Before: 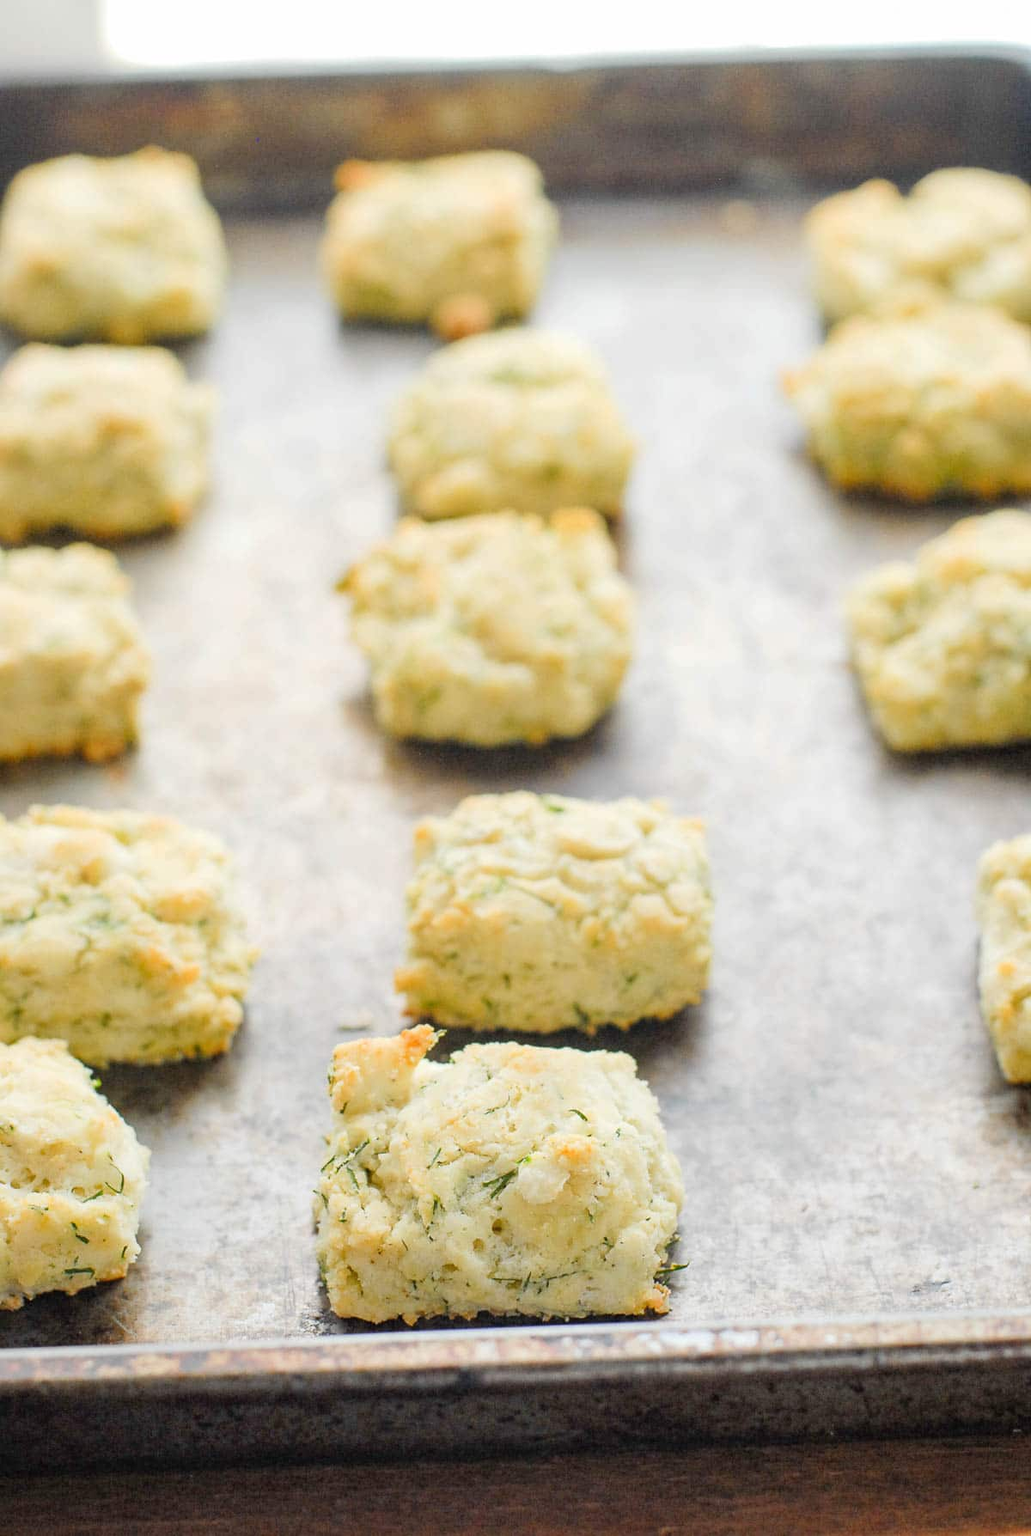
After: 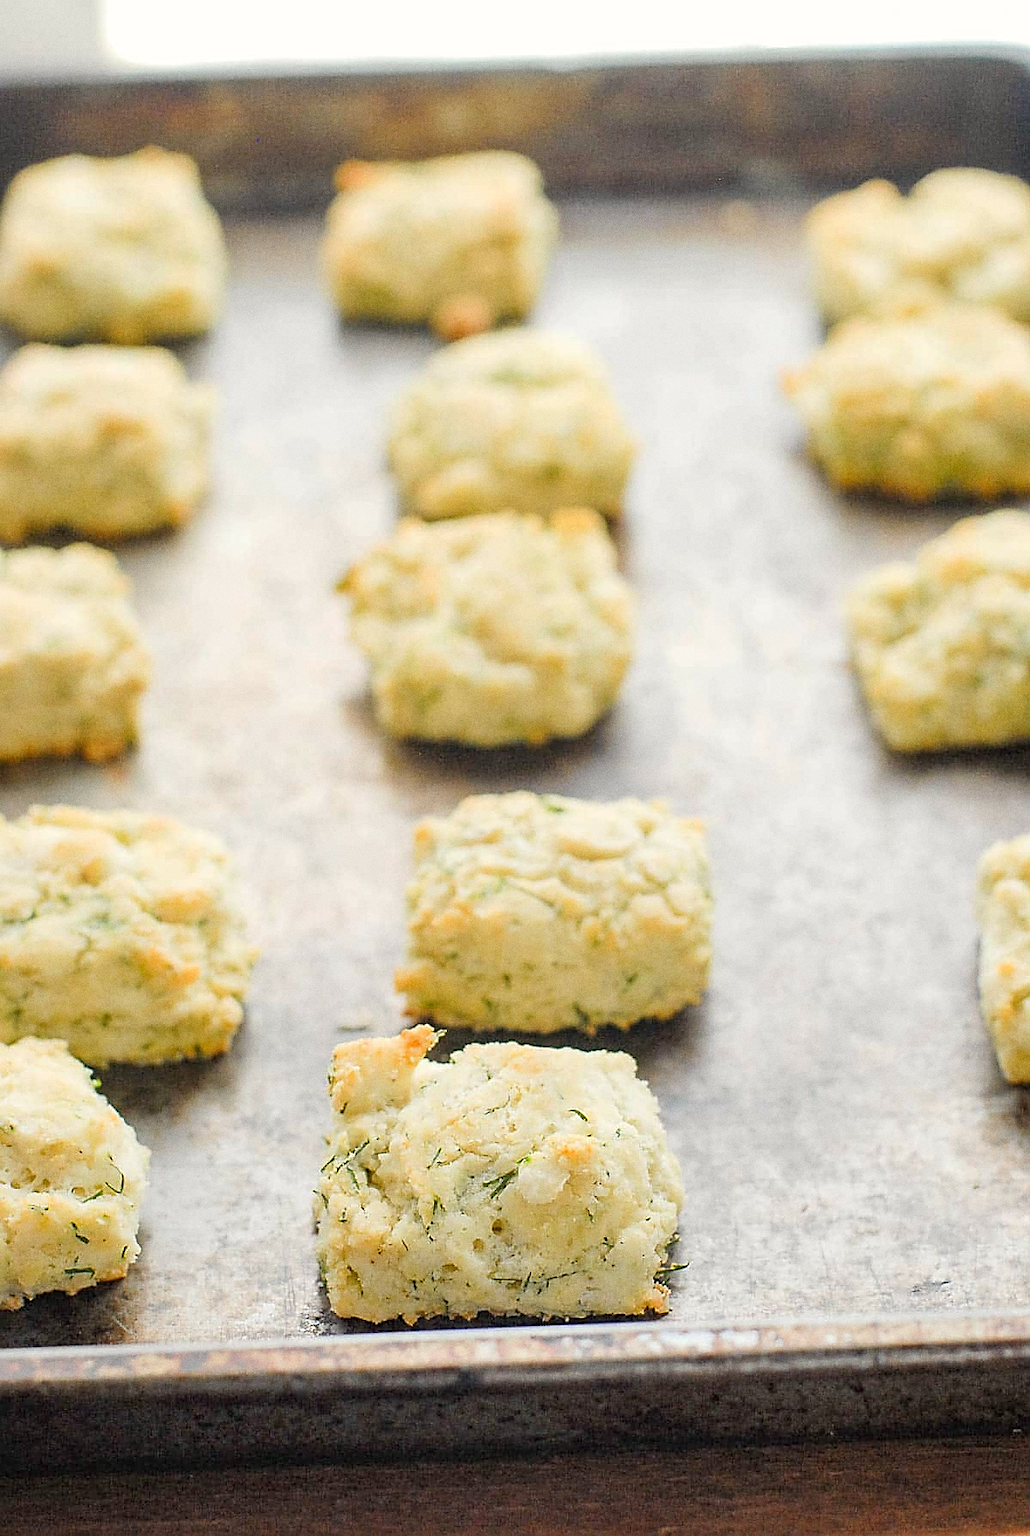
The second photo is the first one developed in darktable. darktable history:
grain: coarseness 0.09 ISO
white balance: red 1.009, blue 0.985
sharpen: radius 1.4, amount 1.25, threshold 0.7
